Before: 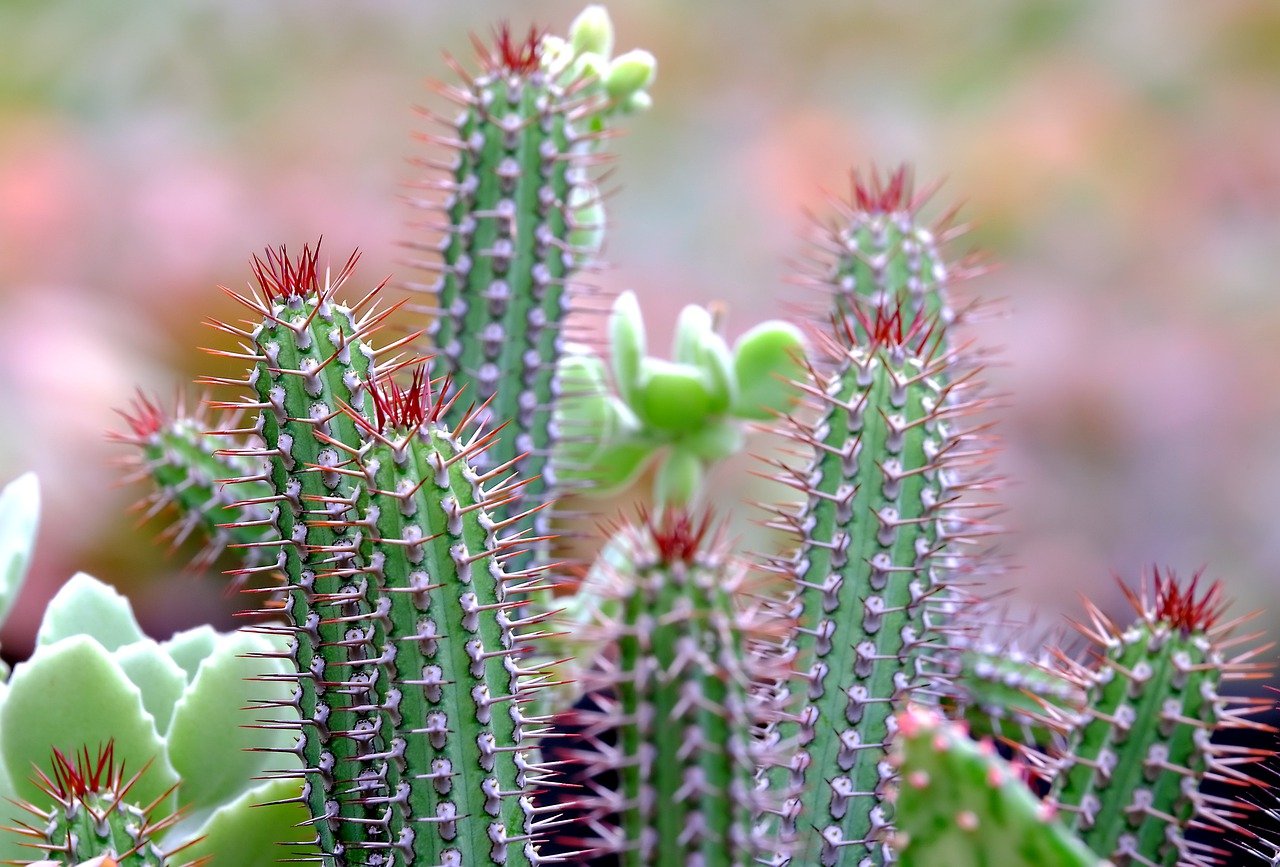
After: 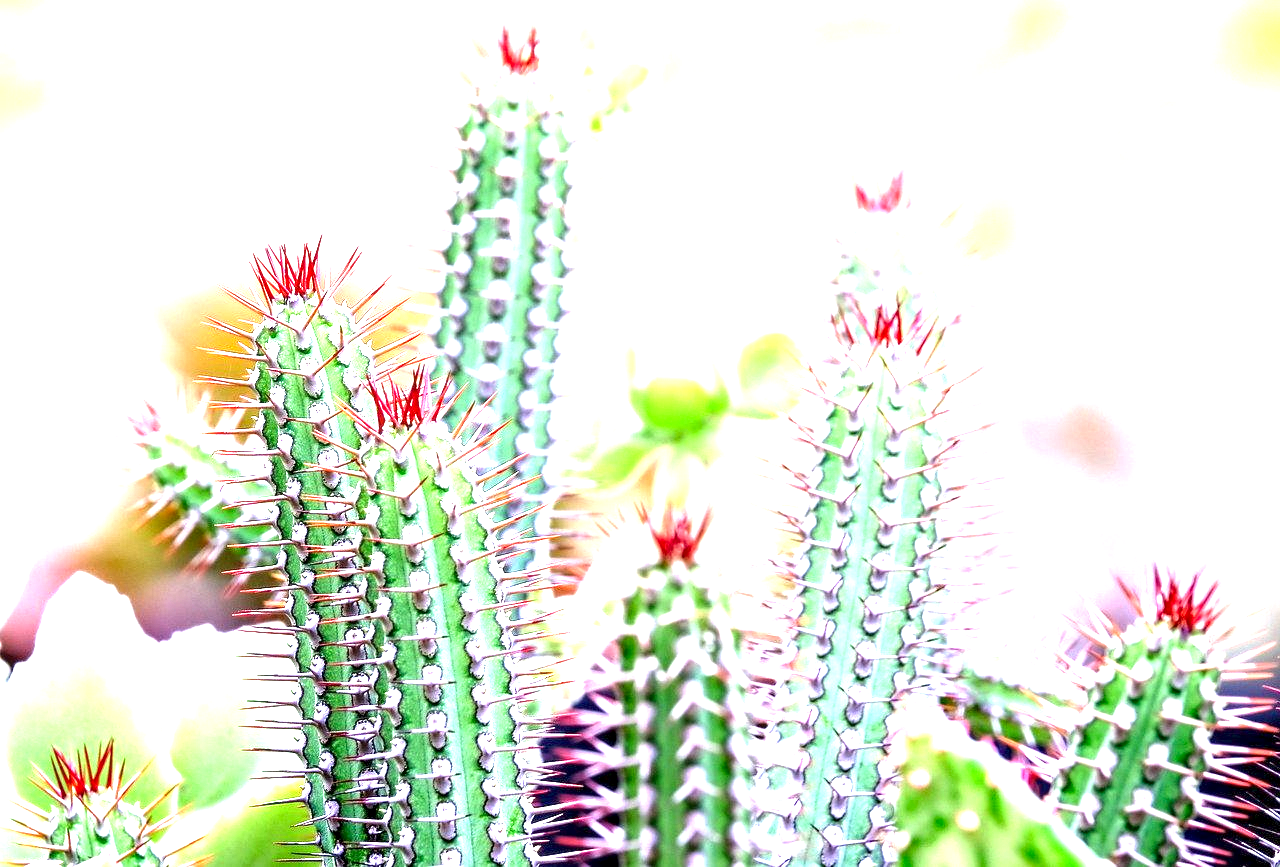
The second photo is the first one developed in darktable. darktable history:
local contrast: highlights 60%, shadows 60%, detail 160%
exposure: black level correction 0, exposure 2.088 EV, compensate exposure bias true, compensate highlight preservation false
